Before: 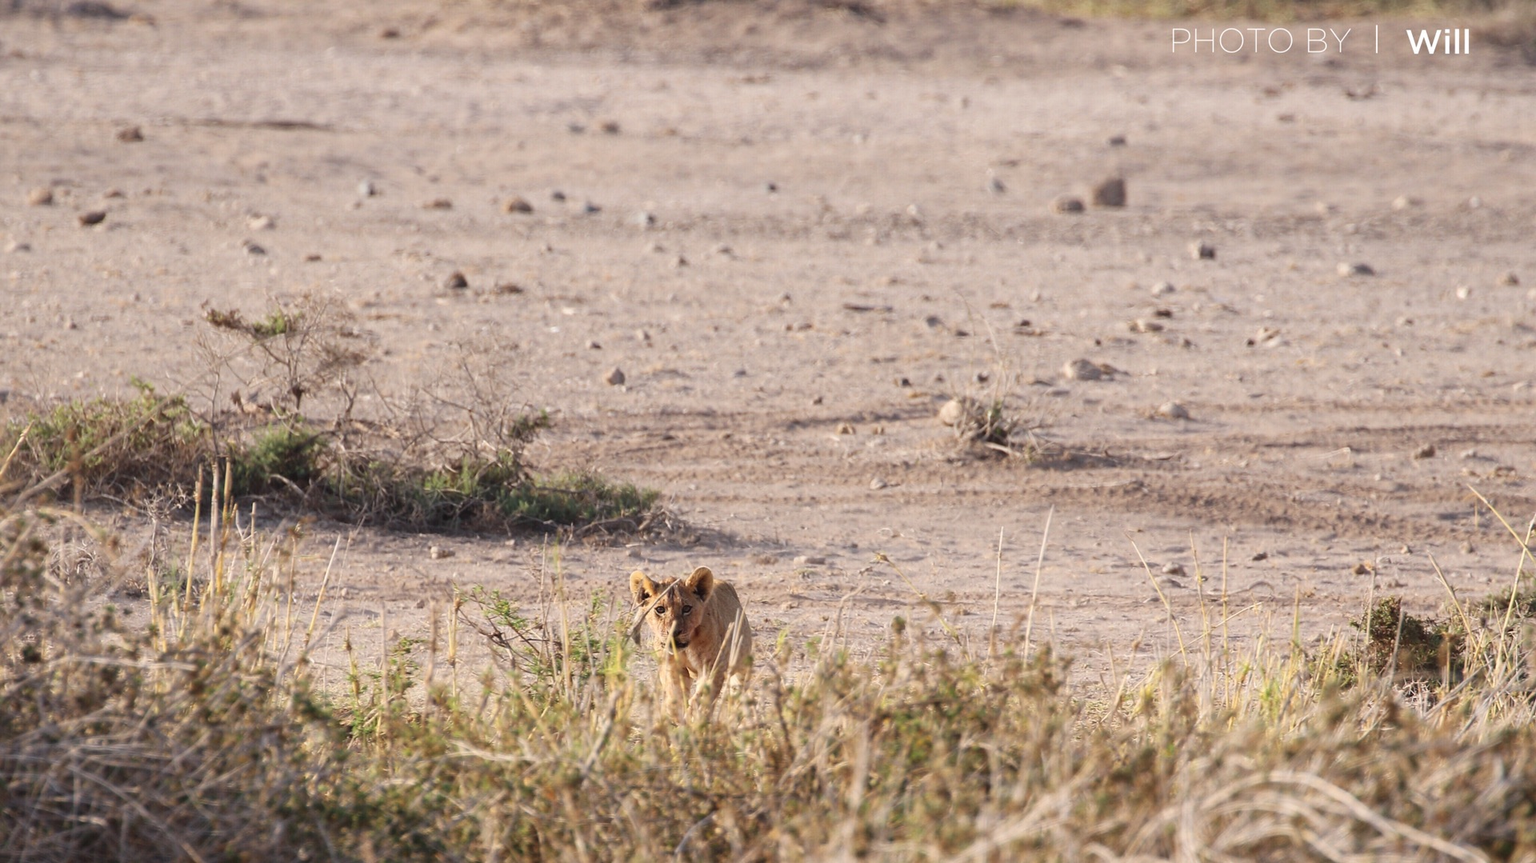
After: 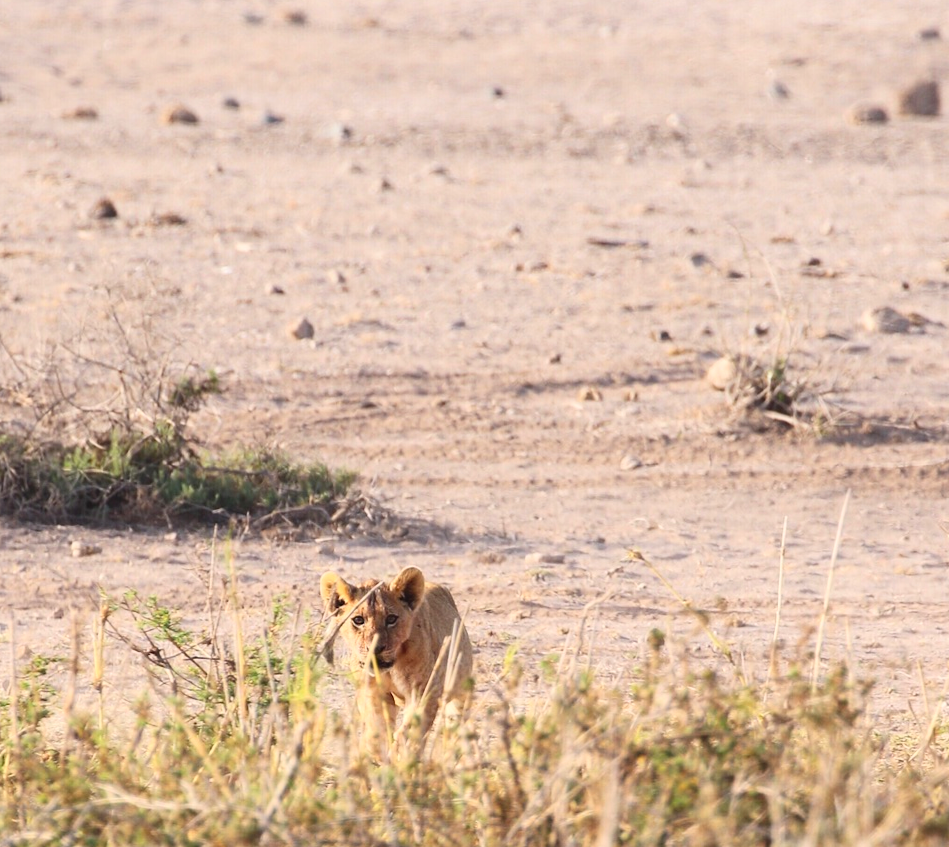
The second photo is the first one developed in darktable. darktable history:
contrast brightness saturation: contrast 0.2, brightness 0.16, saturation 0.22
crop and rotate: angle 0.02°, left 24.353%, top 13.219%, right 26.156%, bottom 8.224%
